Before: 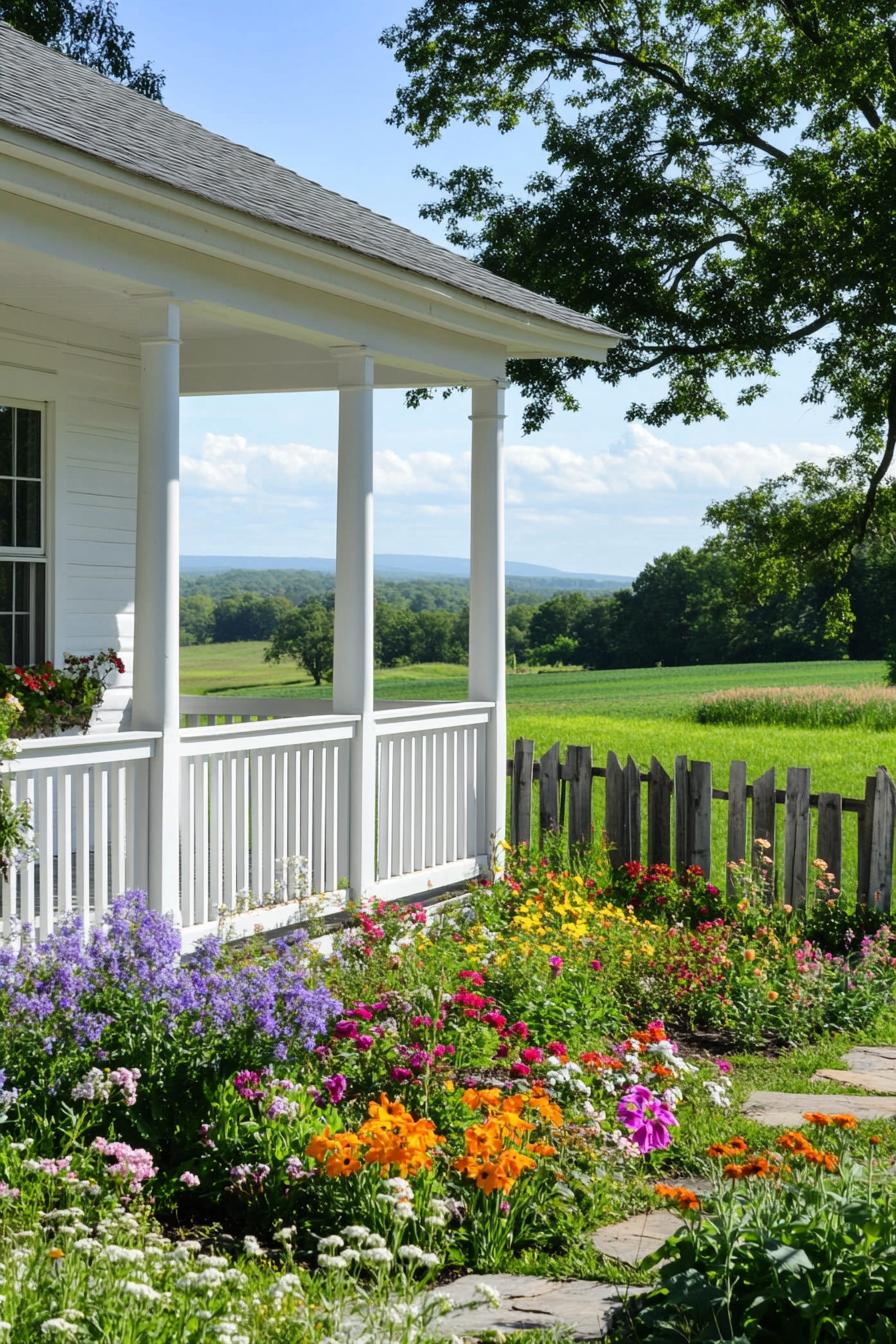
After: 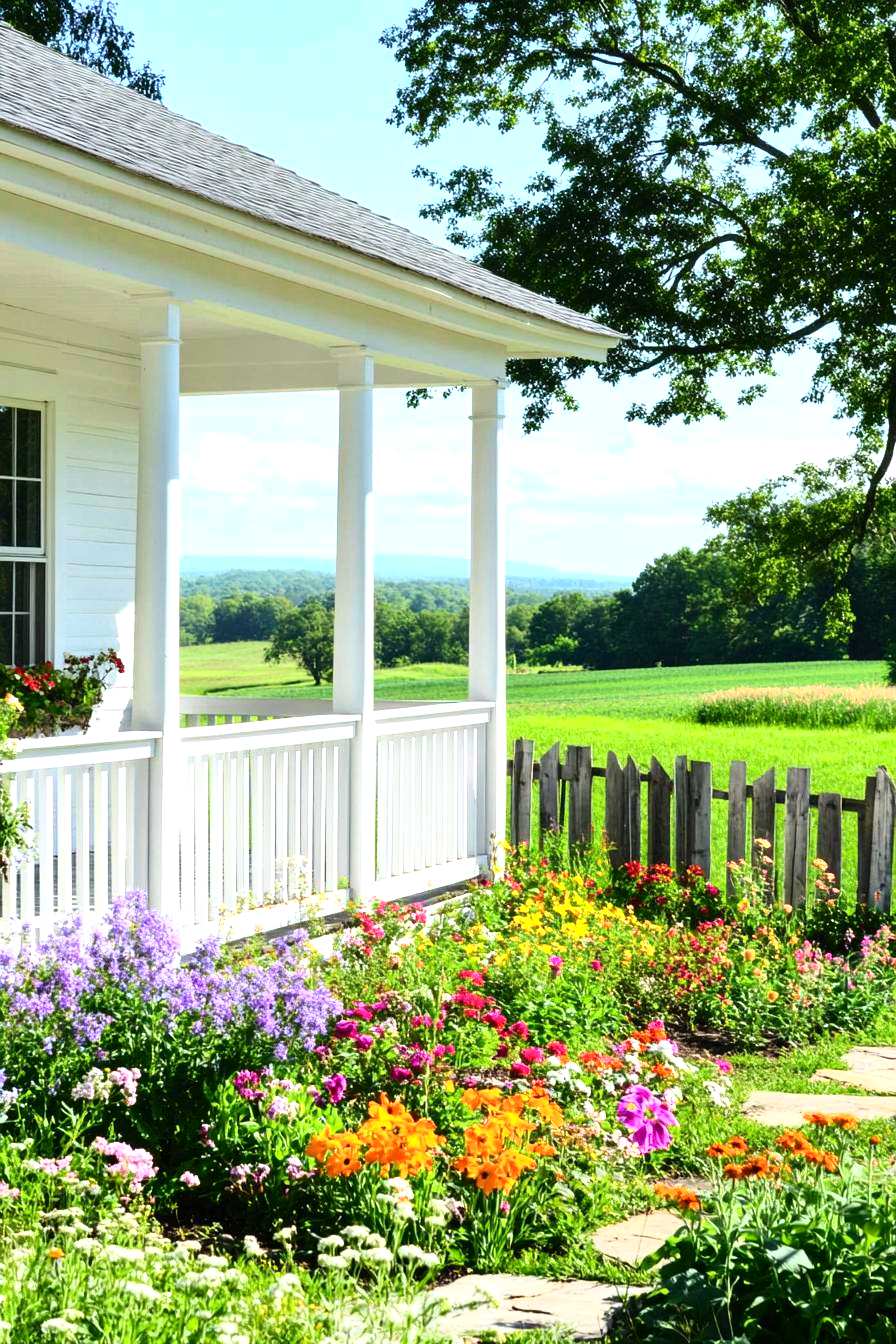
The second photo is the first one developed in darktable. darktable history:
tone curve: curves: ch0 [(0, 0) (0.389, 0.458) (0.745, 0.82) (0.849, 0.917) (0.919, 0.969) (1, 1)]; ch1 [(0, 0) (0.437, 0.404) (0.5, 0.5) (0.529, 0.55) (0.58, 0.6) (0.616, 0.649) (1, 1)]; ch2 [(0, 0) (0.442, 0.428) (0.5, 0.5) (0.525, 0.543) (0.585, 0.62) (1, 1)], color space Lab, independent channels
tone equalizer: -8 EV -0.453 EV, -7 EV -0.381 EV, -6 EV -0.341 EV, -5 EV -0.212 EV, -3 EV 0.256 EV, -2 EV 0.362 EV, -1 EV 0.41 EV, +0 EV 0.444 EV, edges refinement/feathering 500, mask exposure compensation -1.57 EV, preserve details no
exposure: exposure 0.427 EV, compensate highlight preservation false
